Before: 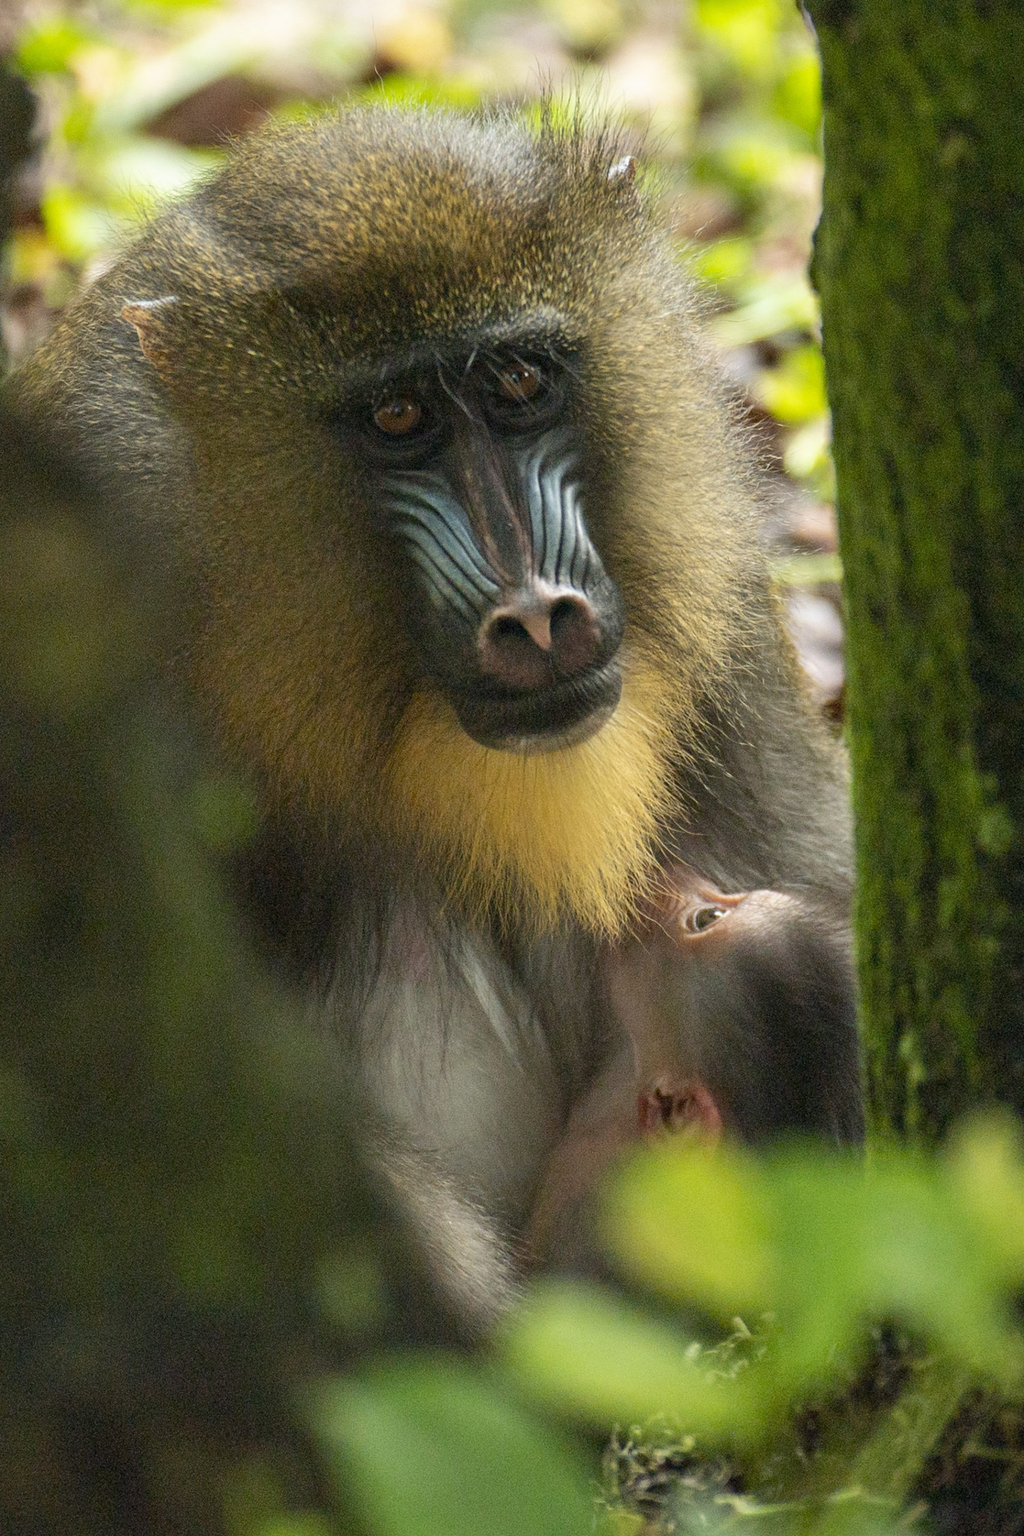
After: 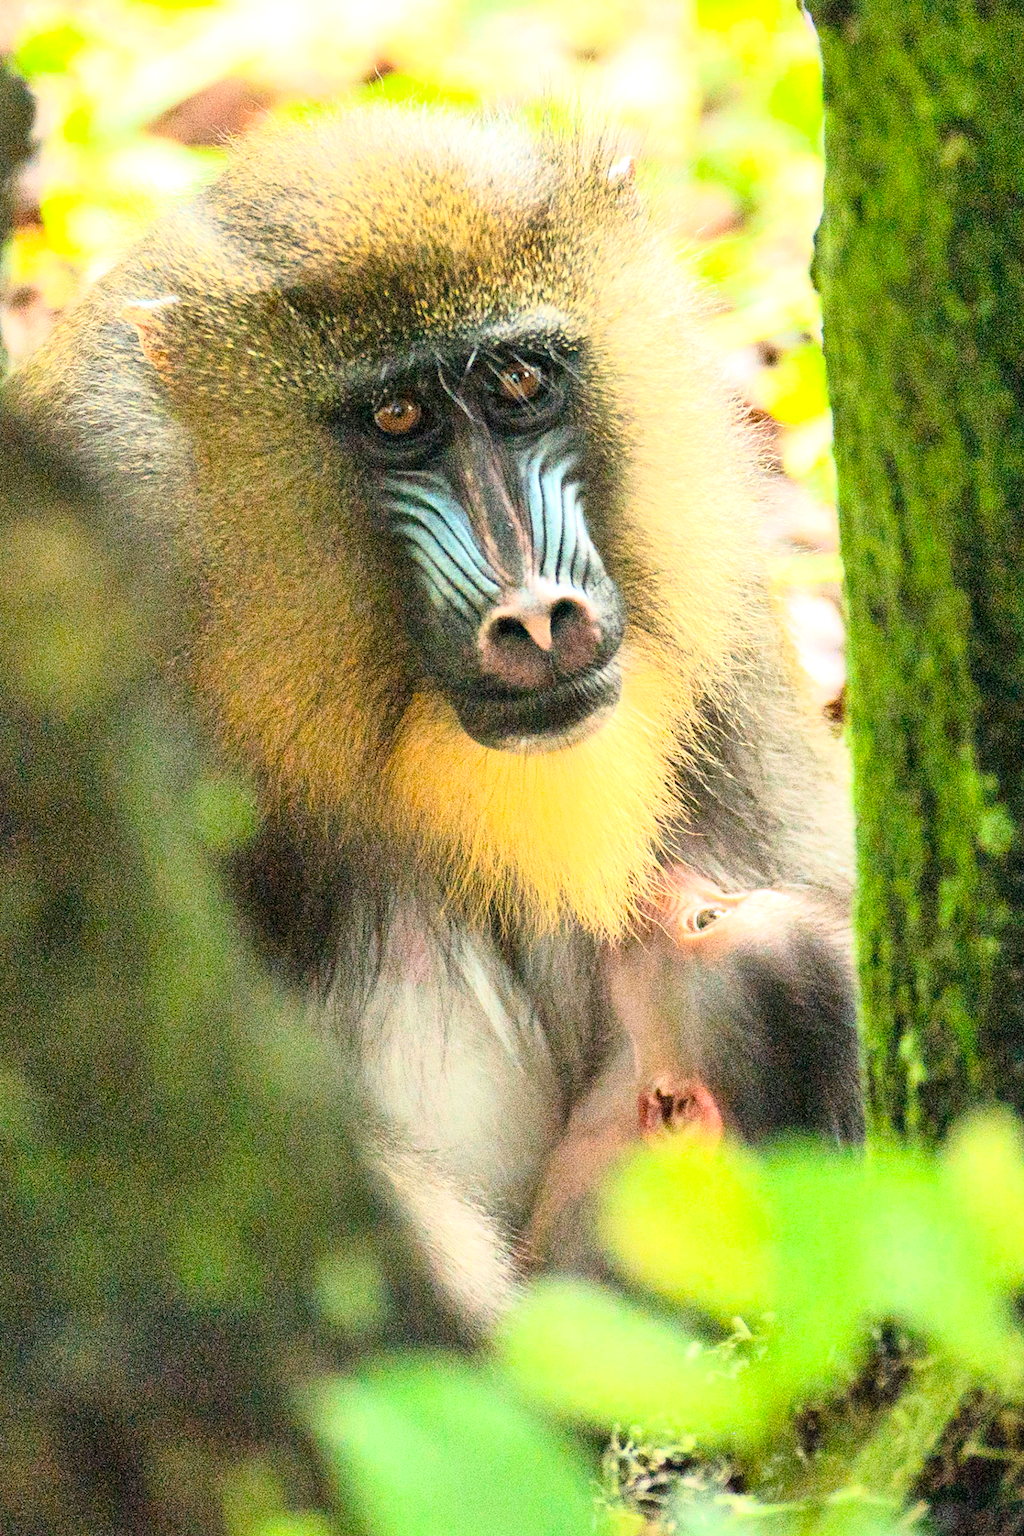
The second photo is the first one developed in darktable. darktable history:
exposure: exposure 1.139 EV, compensate highlight preservation false
base curve: curves: ch0 [(0, 0) (0, 0.001) (0.001, 0.001) (0.004, 0.002) (0.007, 0.004) (0.015, 0.013) (0.033, 0.045) (0.052, 0.096) (0.075, 0.17) (0.099, 0.241) (0.163, 0.42) (0.219, 0.55) (0.259, 0.616) (0.327, 0.722) (0.365, 0.765) (0.522, 0.873) (0.547, 0.881) (0.689, 0.919) (0.826, 0.952) (1, 1)]
tone equalizer: -8 EV 0.249 EV, -7 EV 0.396 EV, -6 EV 0.408 EV, -5 EV 0.24 EV, -3 EV -0.248 EV, -2 EV -0.404 EV, -1 EV -0.422 EV, +0 EV -0.266 EV
